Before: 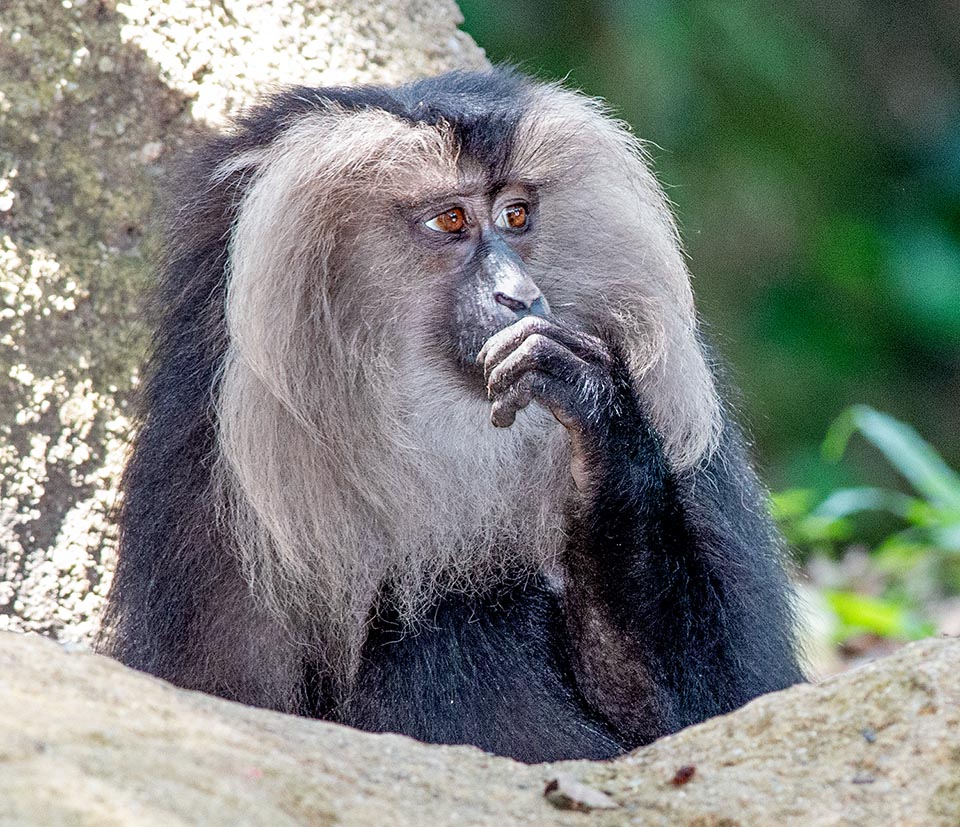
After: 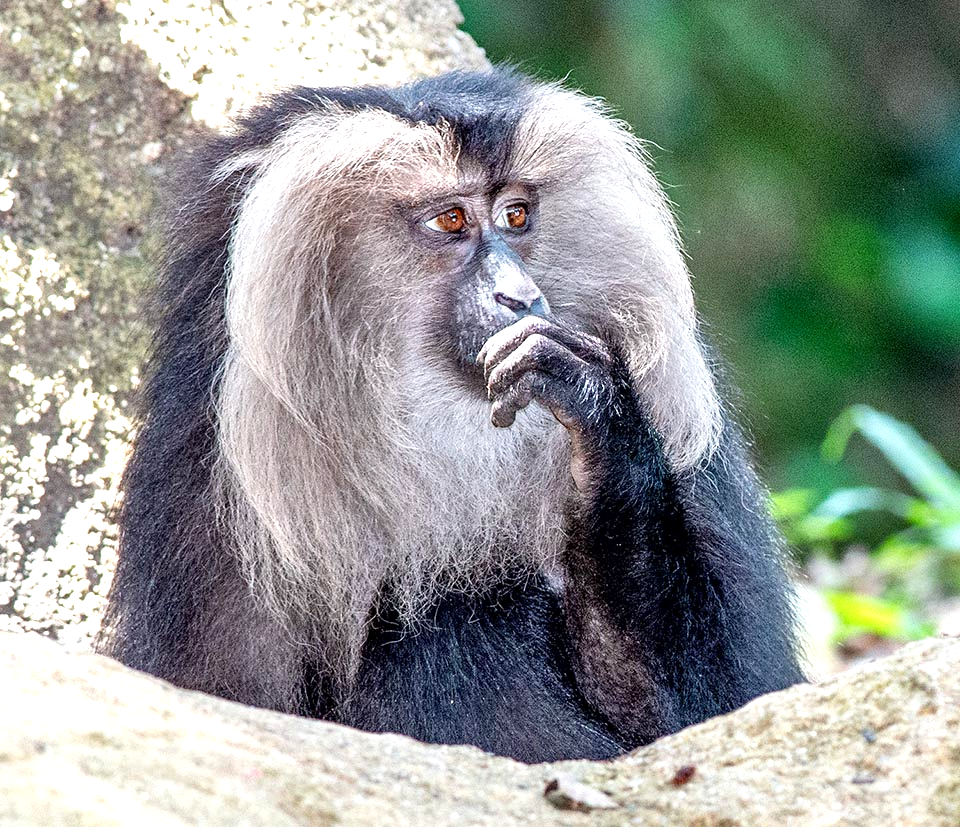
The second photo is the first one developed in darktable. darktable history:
local contrast: mode bilateral grid, contrast 20, coarseness 50, detail 132%, midtone range 0.2
exposure: exposure 0.6 EV, compensate highlight preservation false
